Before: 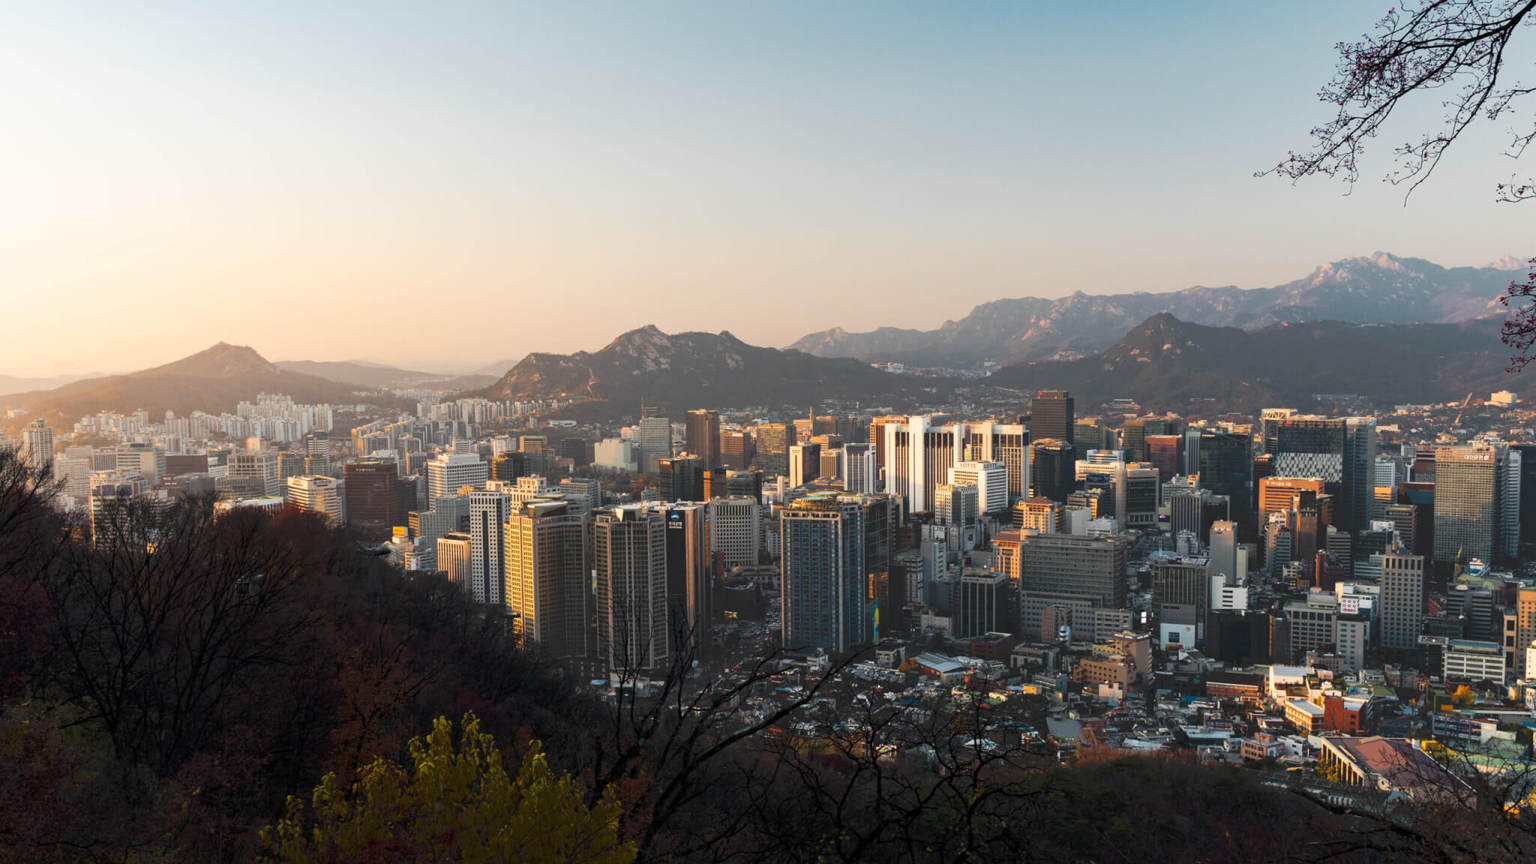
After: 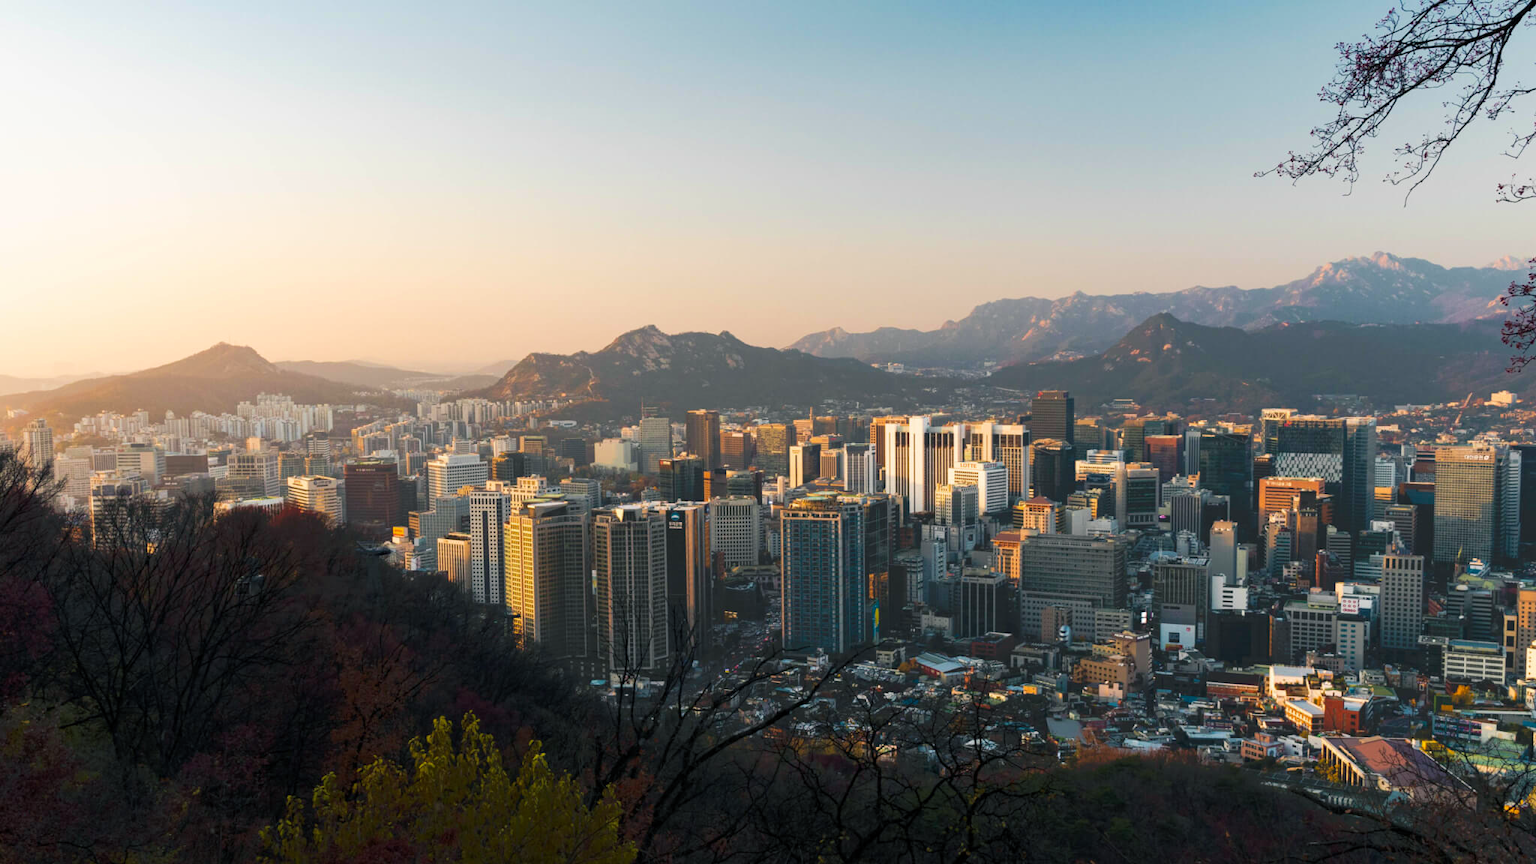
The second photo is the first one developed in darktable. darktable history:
color balance rgb: shadows lift › chroma 2.044%, shadows lift › hue 215.2°, linear chroma grading › global chroma -14.677%, perceptual saturation grading › global saturation 25.096%
velvia: on, module defaults
